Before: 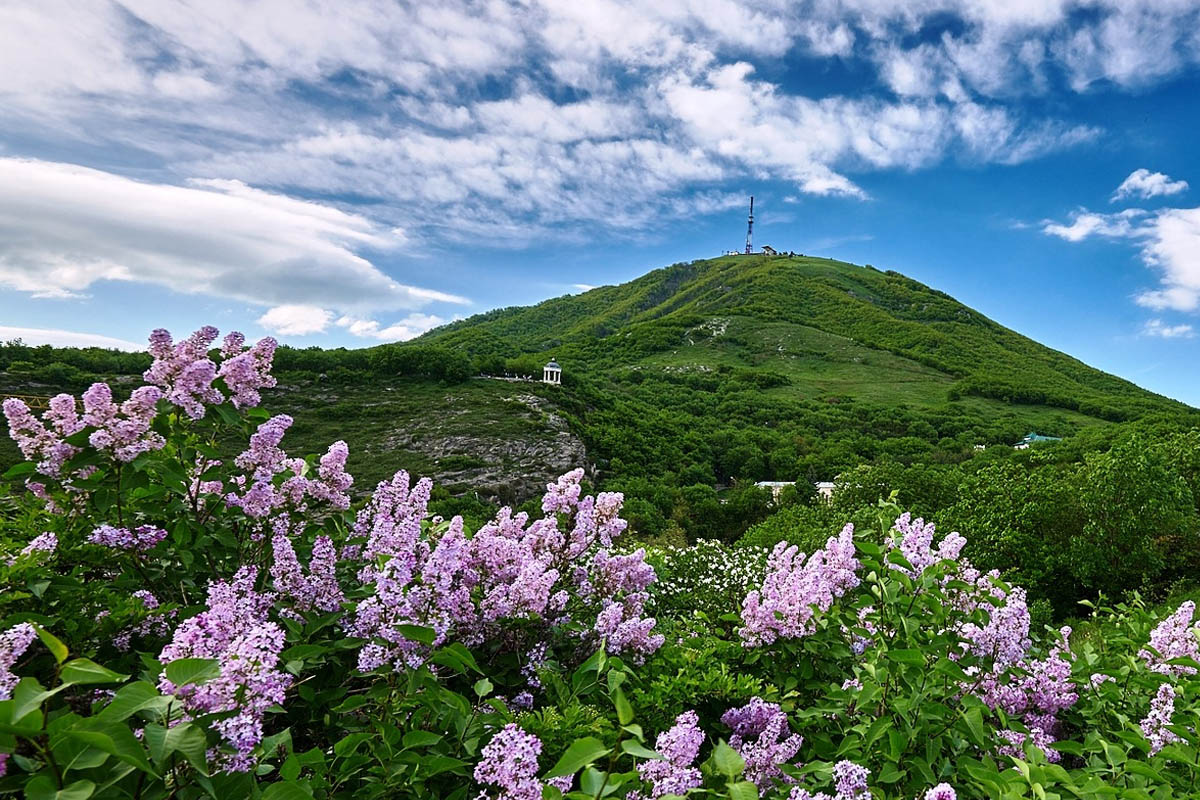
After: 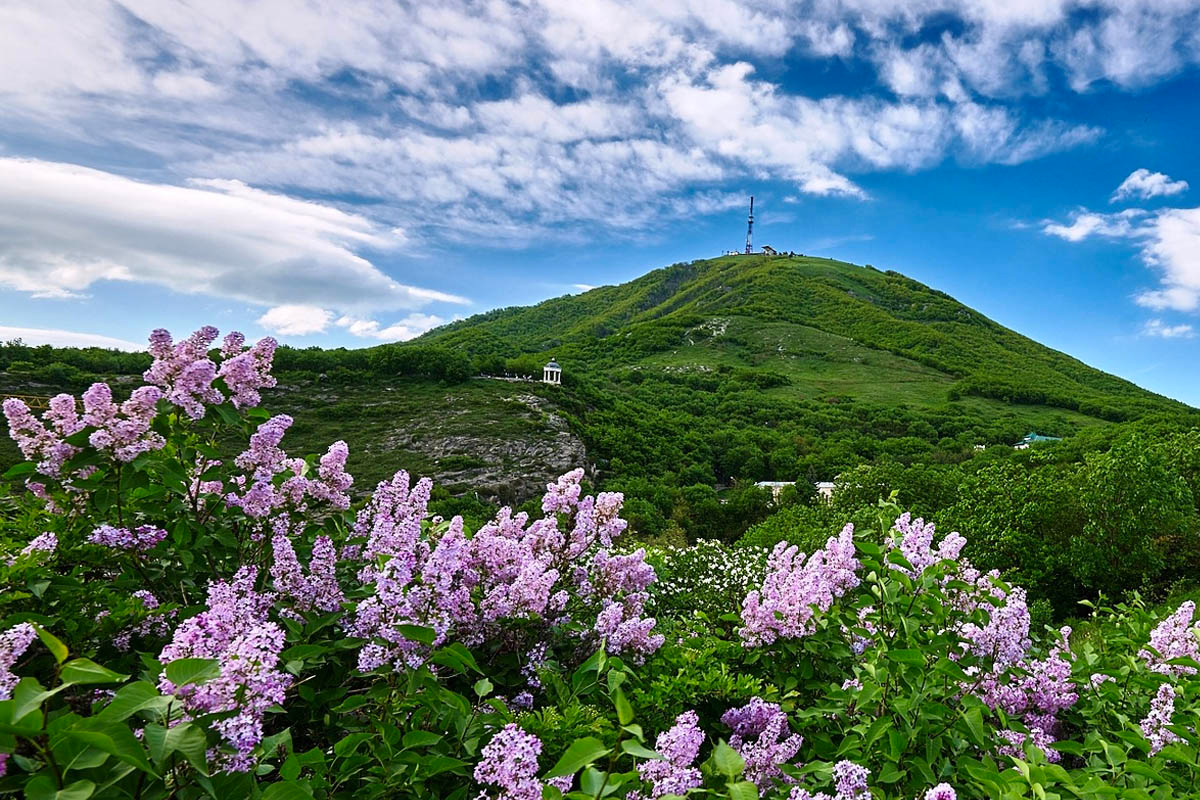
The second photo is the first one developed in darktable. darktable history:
contrast brightness saturation: saturation 0.098
